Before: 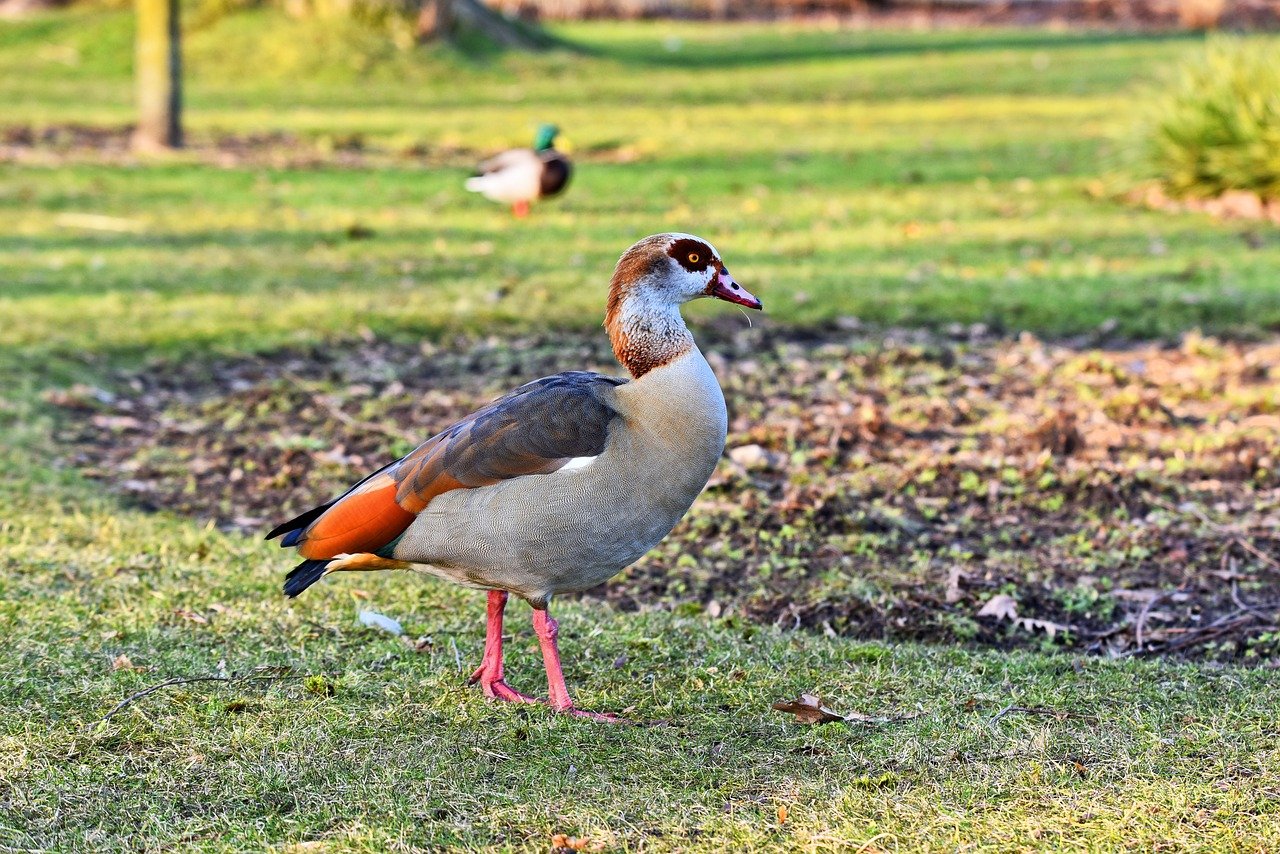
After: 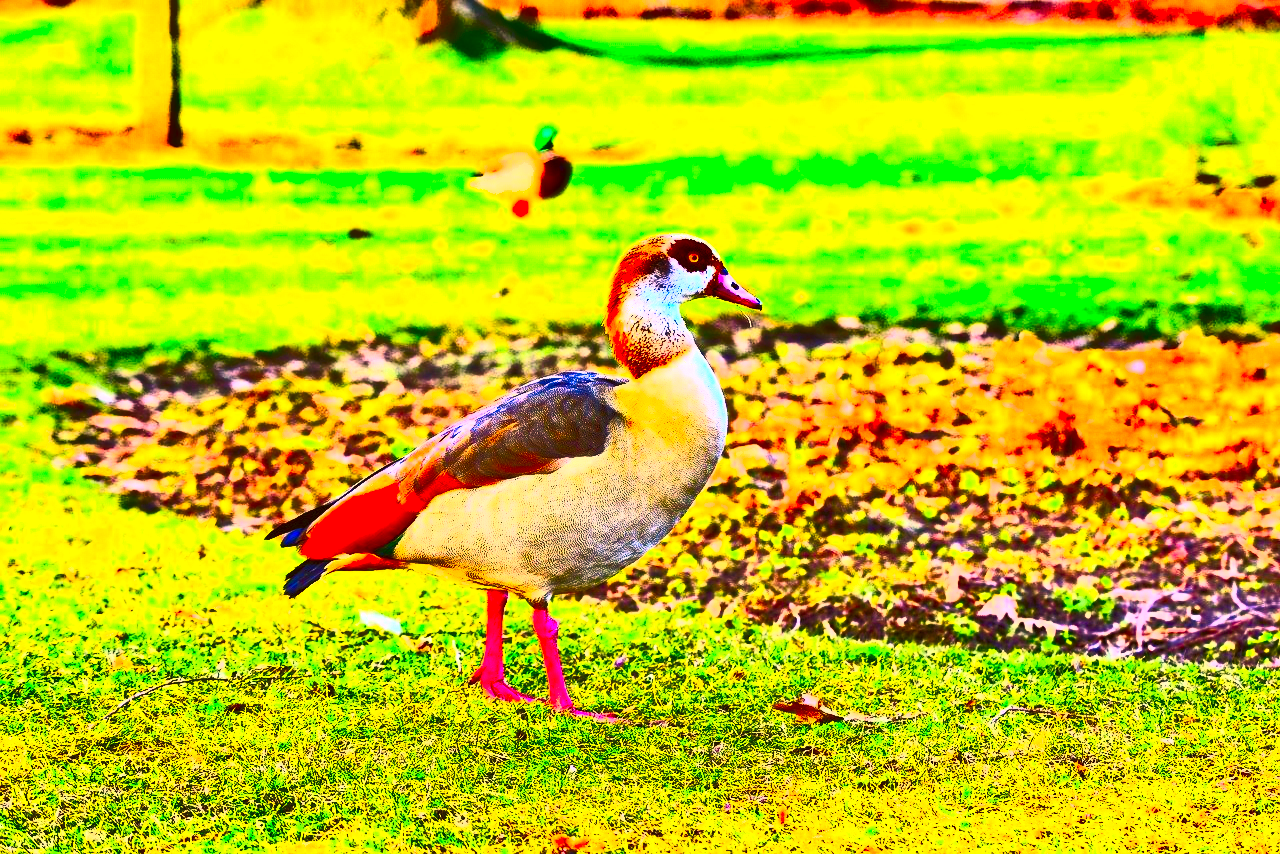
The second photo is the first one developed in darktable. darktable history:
color correction: highlights a* 10.44, highlights b* 30.04, shadows a* 2.73, shadows b* 17.51, saturation 1.72
contrast brightness saturation: contrast 1, brightness 1, saturation 1
shadows and highlights: soften with gaussian
exposure: exposure 0.207 EV, compensate highlight preservation false
